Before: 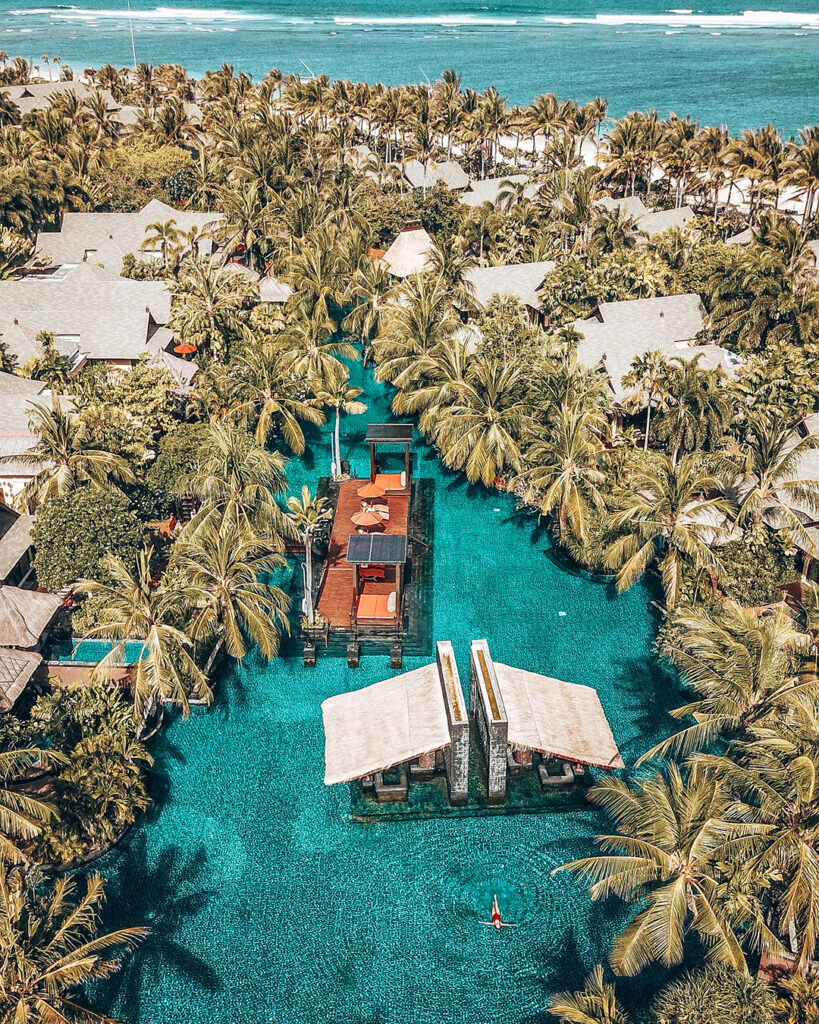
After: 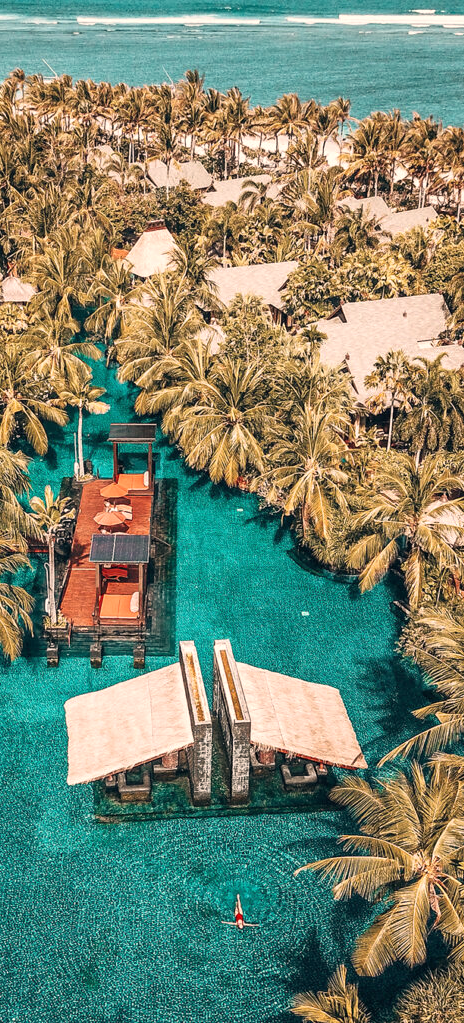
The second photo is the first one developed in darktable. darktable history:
crop: left 31.458%, top 0%, right 11.876%
white balance: red 1.127, blue 0.943
